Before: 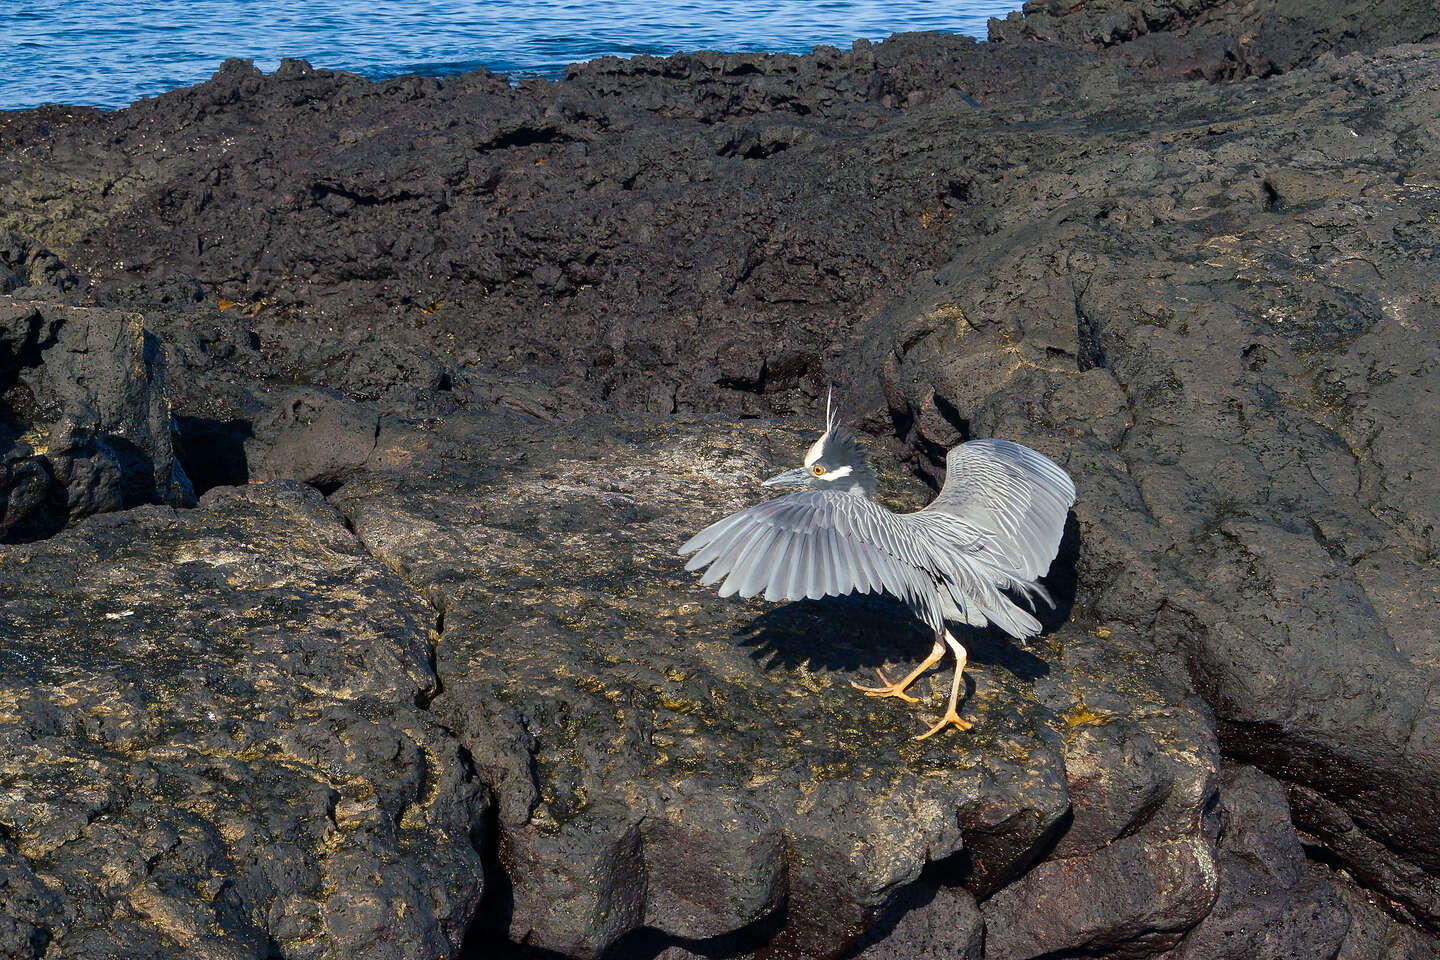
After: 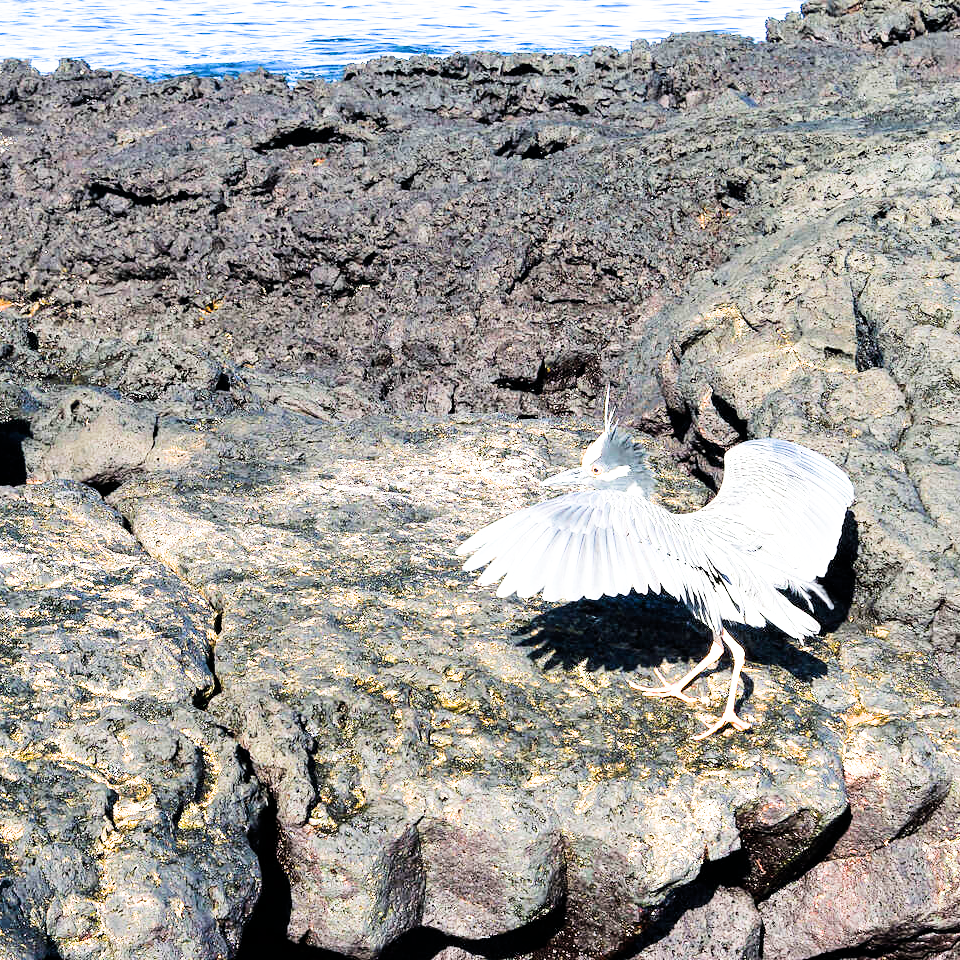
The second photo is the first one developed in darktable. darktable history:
crop and rotate: left 15.446%, right 17.836%
exposure: black level correction 0, exposure 1 EV, compensate exposure bias true, compensate highlight preservation false
filmic rgb: black relative exposure -5 EV, white relative exposure 3.5 EV, hardness 3.19, contrast 1.5, highlights saturation mix -50%
